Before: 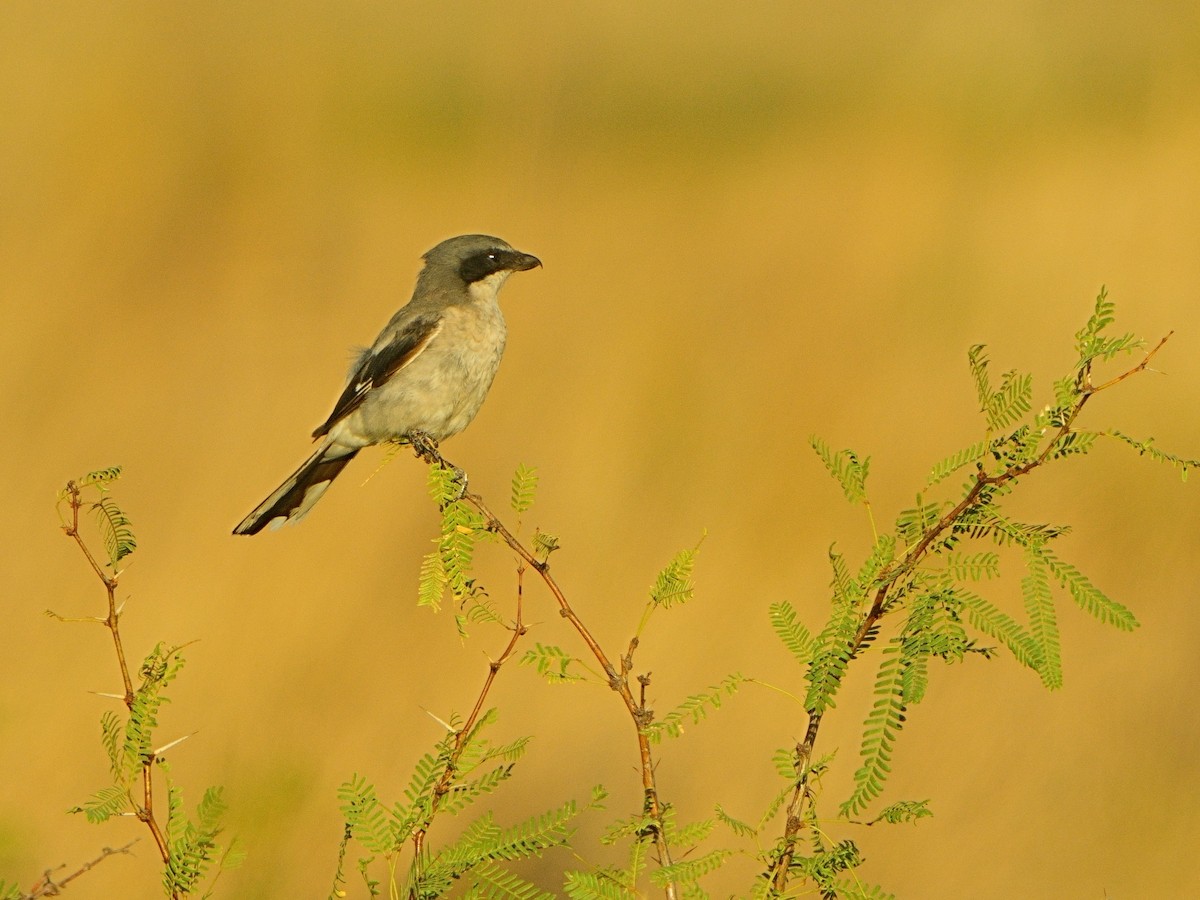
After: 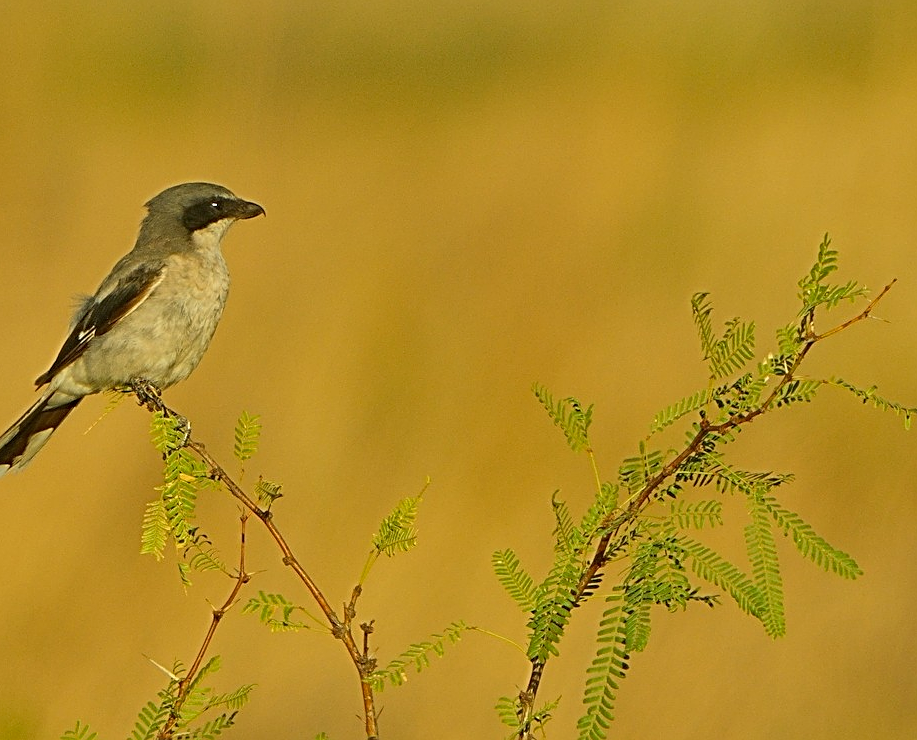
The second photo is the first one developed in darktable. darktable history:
crop: left 23.095%, top 5.827%, bottom 11.854%
exposure: exposure -0.021 EV, compensate highlight preservation false
white balance: red 0.988, blue 1.017
shadows and highlights: shadows 60, highlights -60.23, soften with gaussian
sharpen: on, module defaults
